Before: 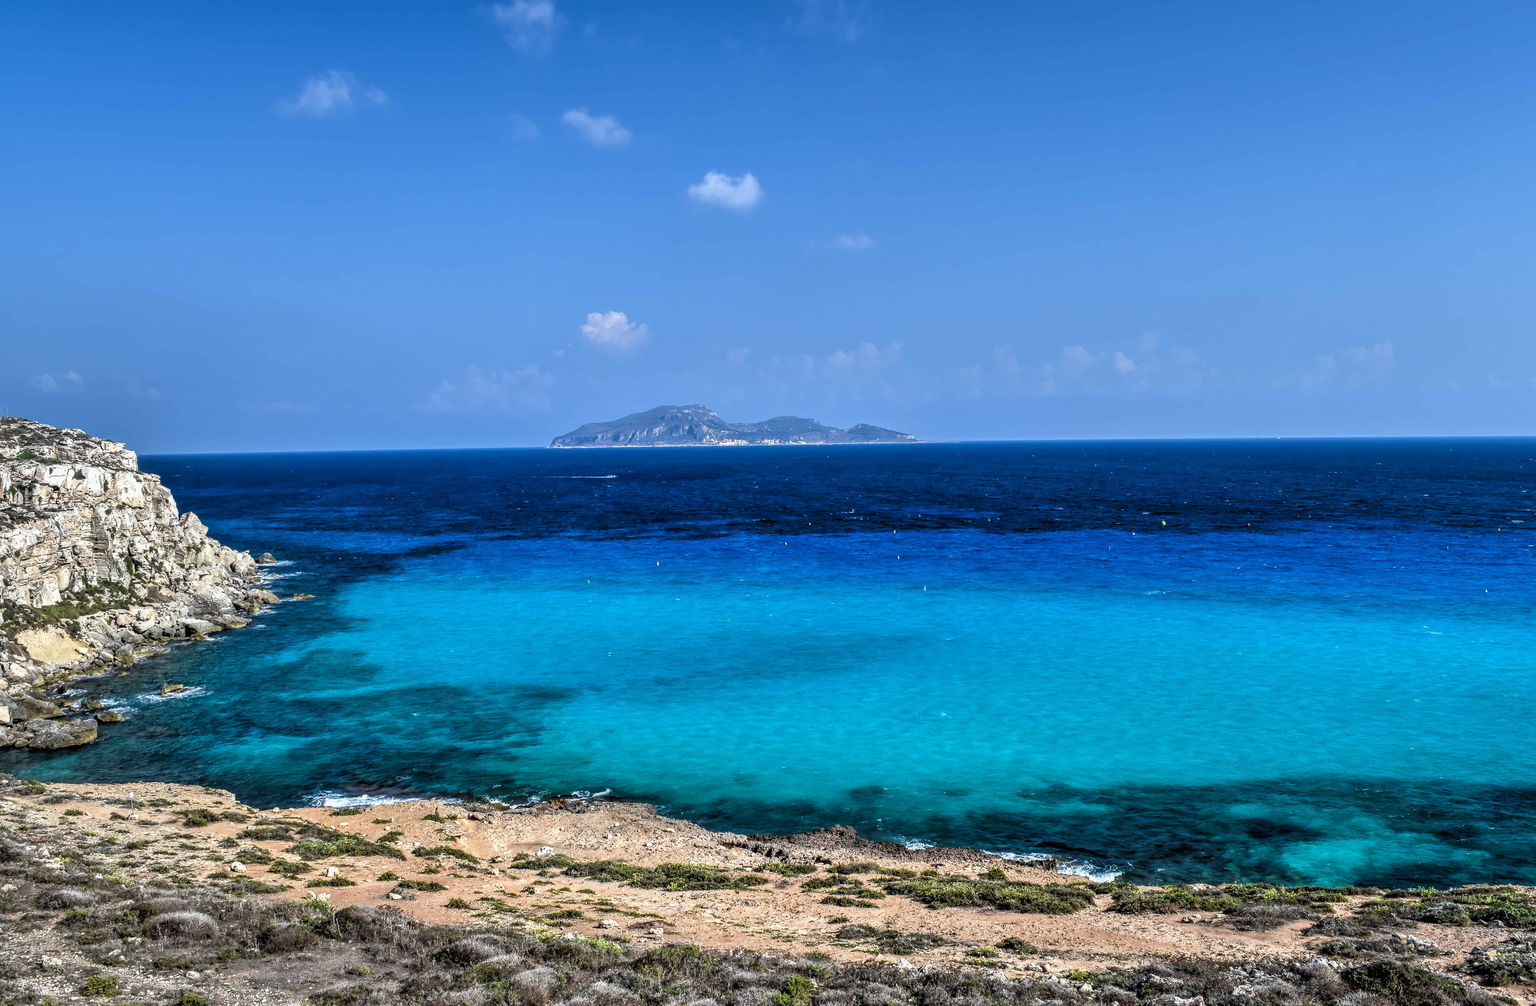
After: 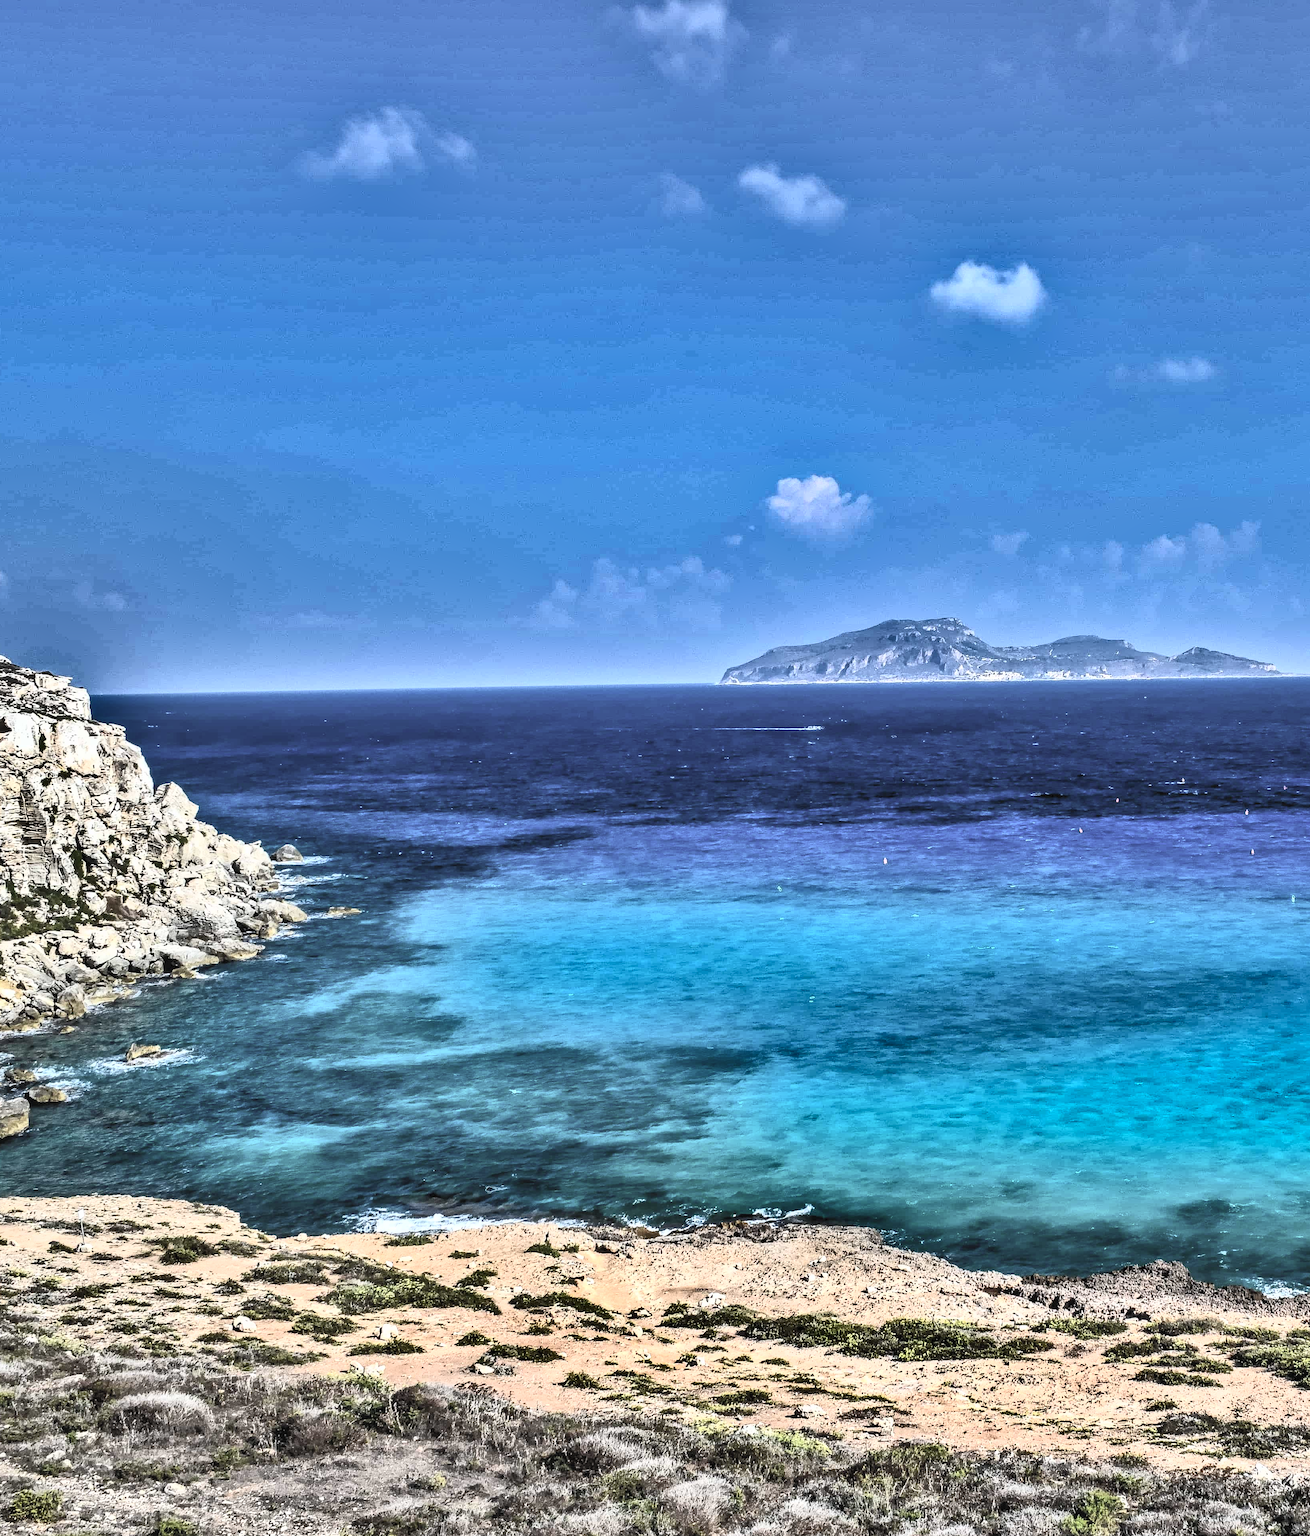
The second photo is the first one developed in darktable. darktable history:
contrast brightness saturation: contrast 0.432, brightness 0.548, saturation -0.205
shadows and highlights: shadows 20.97, highlights -81.49, soften with gaussian
crop: left 5.113%, right 38.996%
